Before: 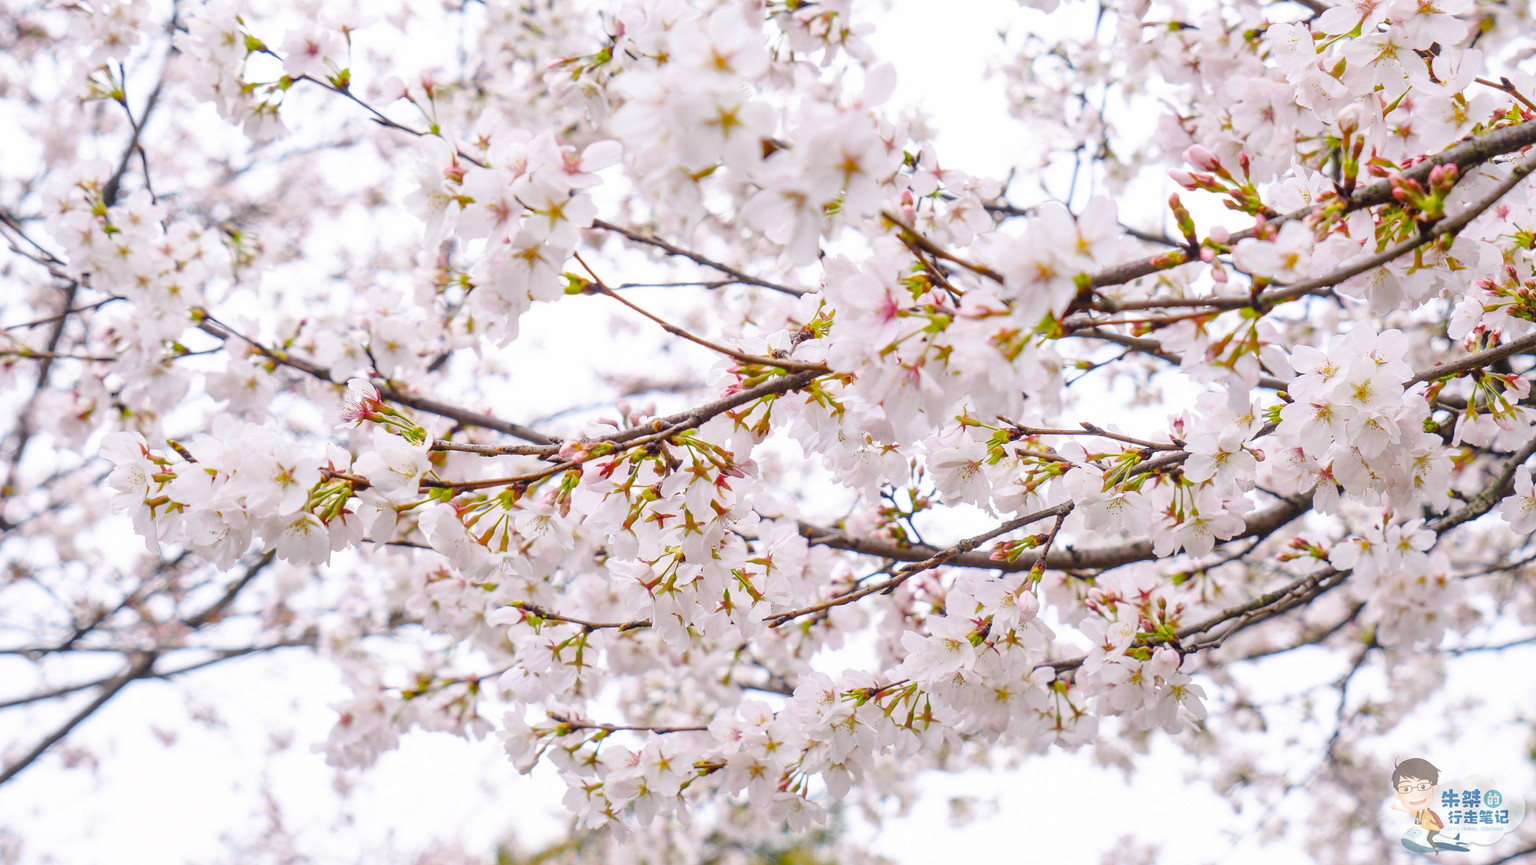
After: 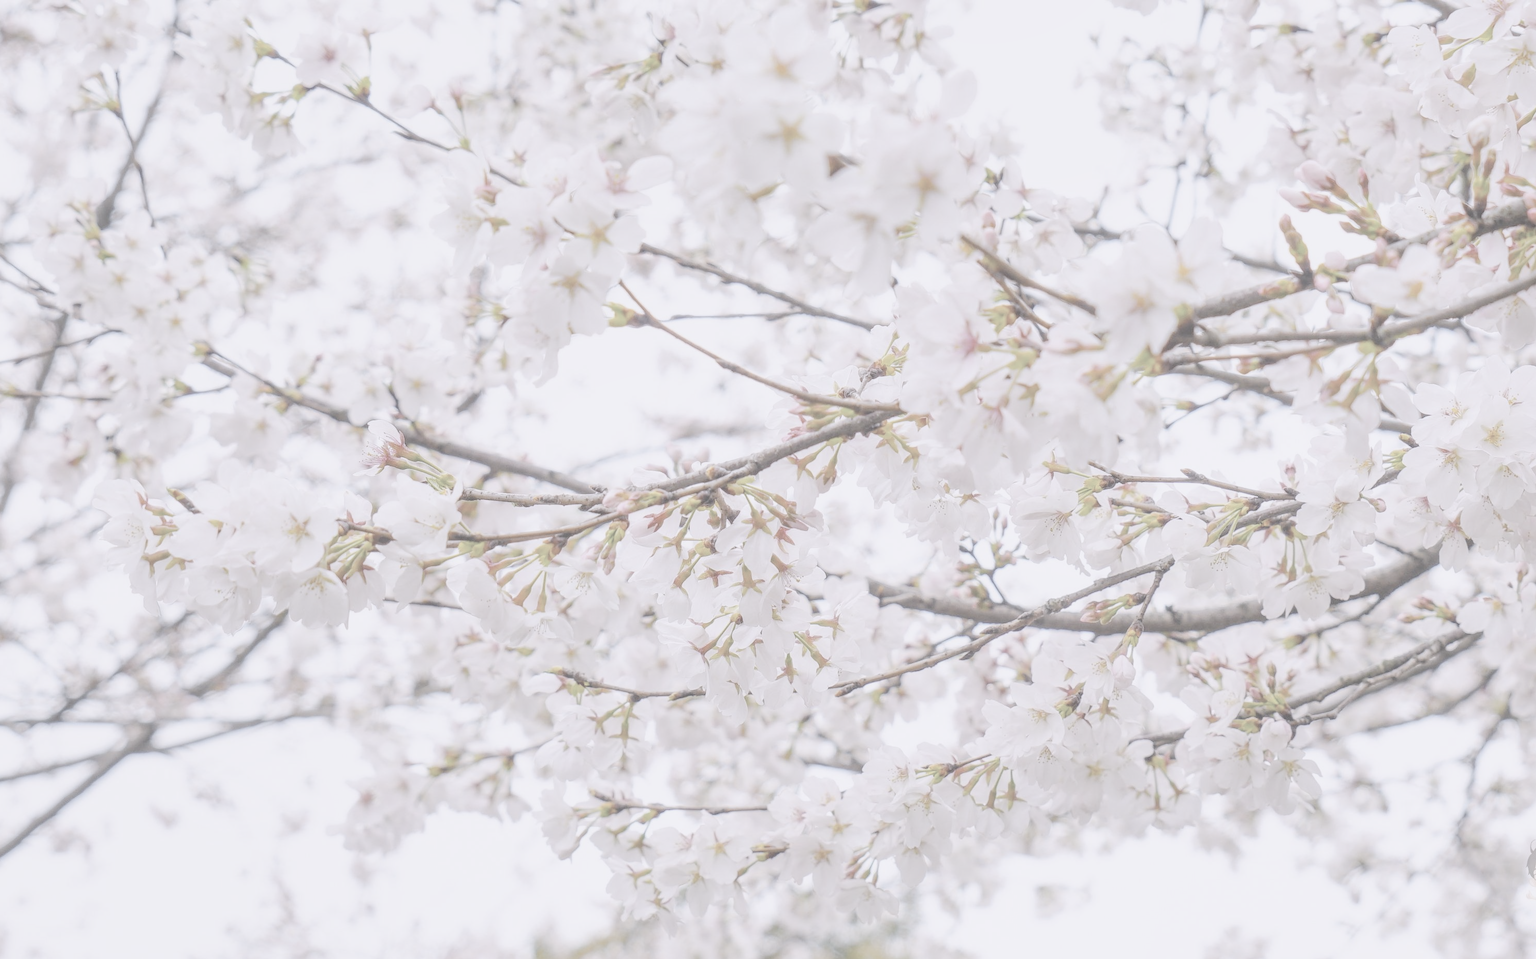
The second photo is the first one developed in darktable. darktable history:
crop and rotate: left 1.088%, right 8.807%
base curve: exposure shift 0, preserve colors none
contrast brightness saturation: contrast -0.32, brightness 0.75, saturation -0.78
local contrast: detail 130%
white balance: red 1.004, blue 1.096
